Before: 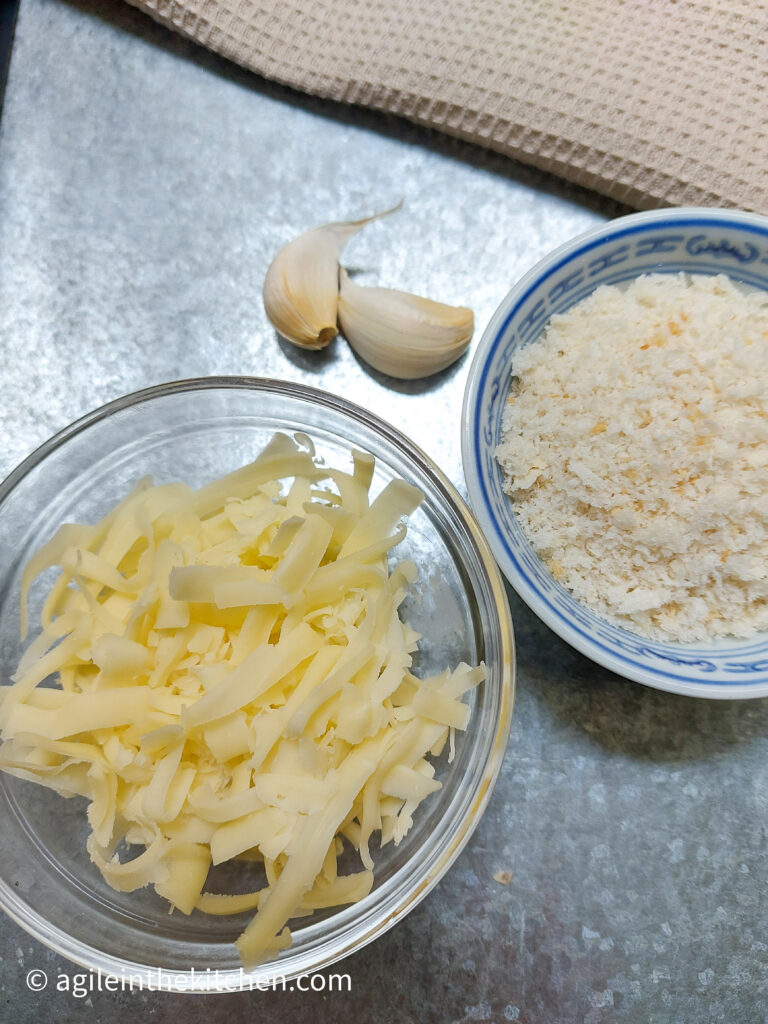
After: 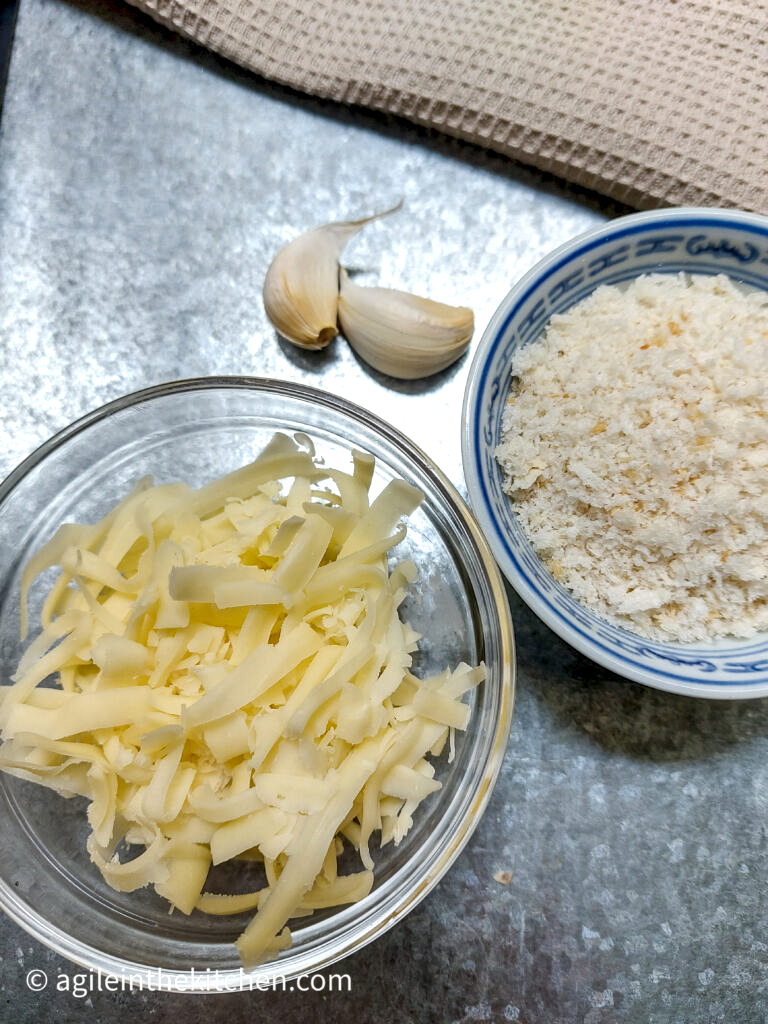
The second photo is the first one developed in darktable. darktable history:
local contrast: detail 155%
